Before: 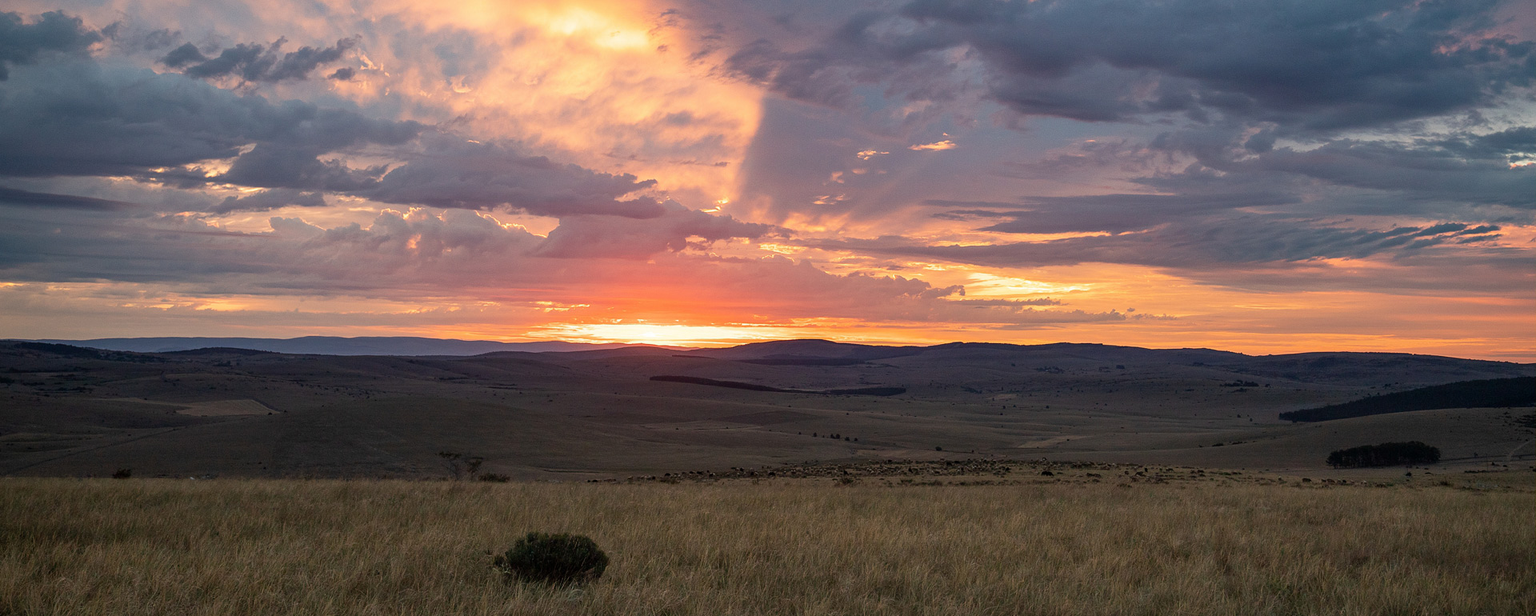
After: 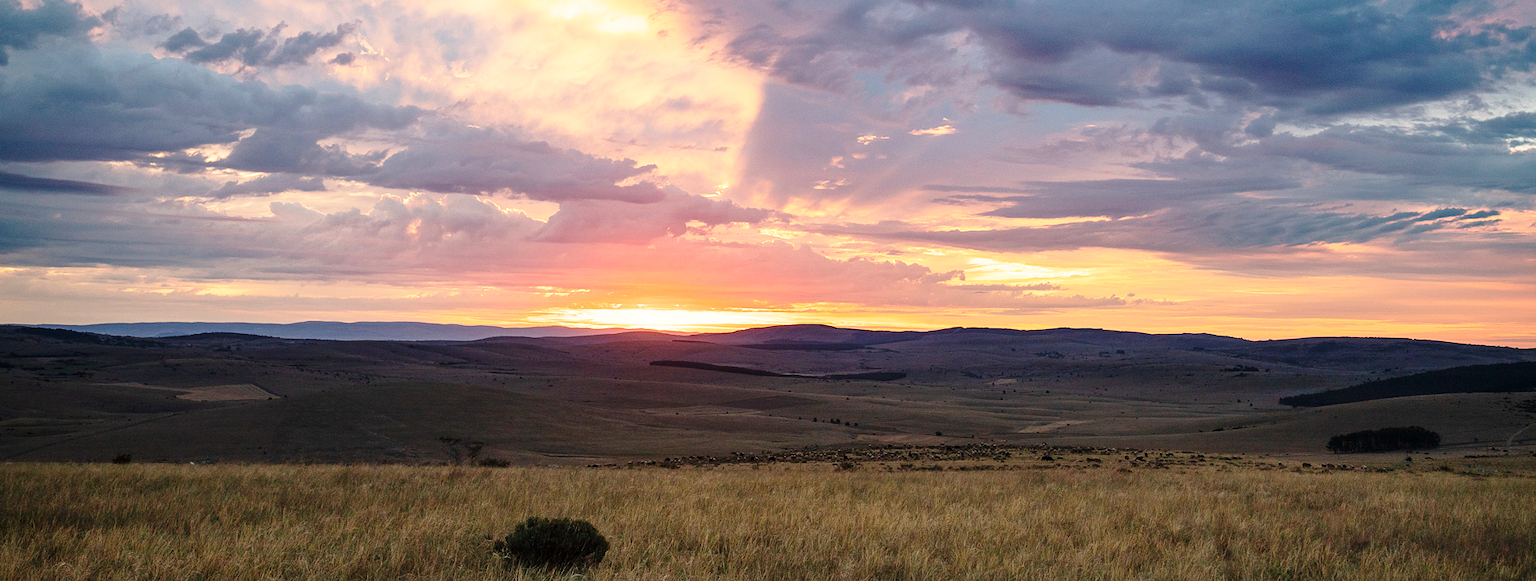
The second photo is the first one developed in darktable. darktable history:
crop and rotate: top 2.479%, bottom 3.018%
base curve: curves: ch0 [(0, 0) (0.028, 0.03) (0.121, 0.232) (0.46, 0.748) (0.859, 0.968) (1, 1)], preserve colors none
